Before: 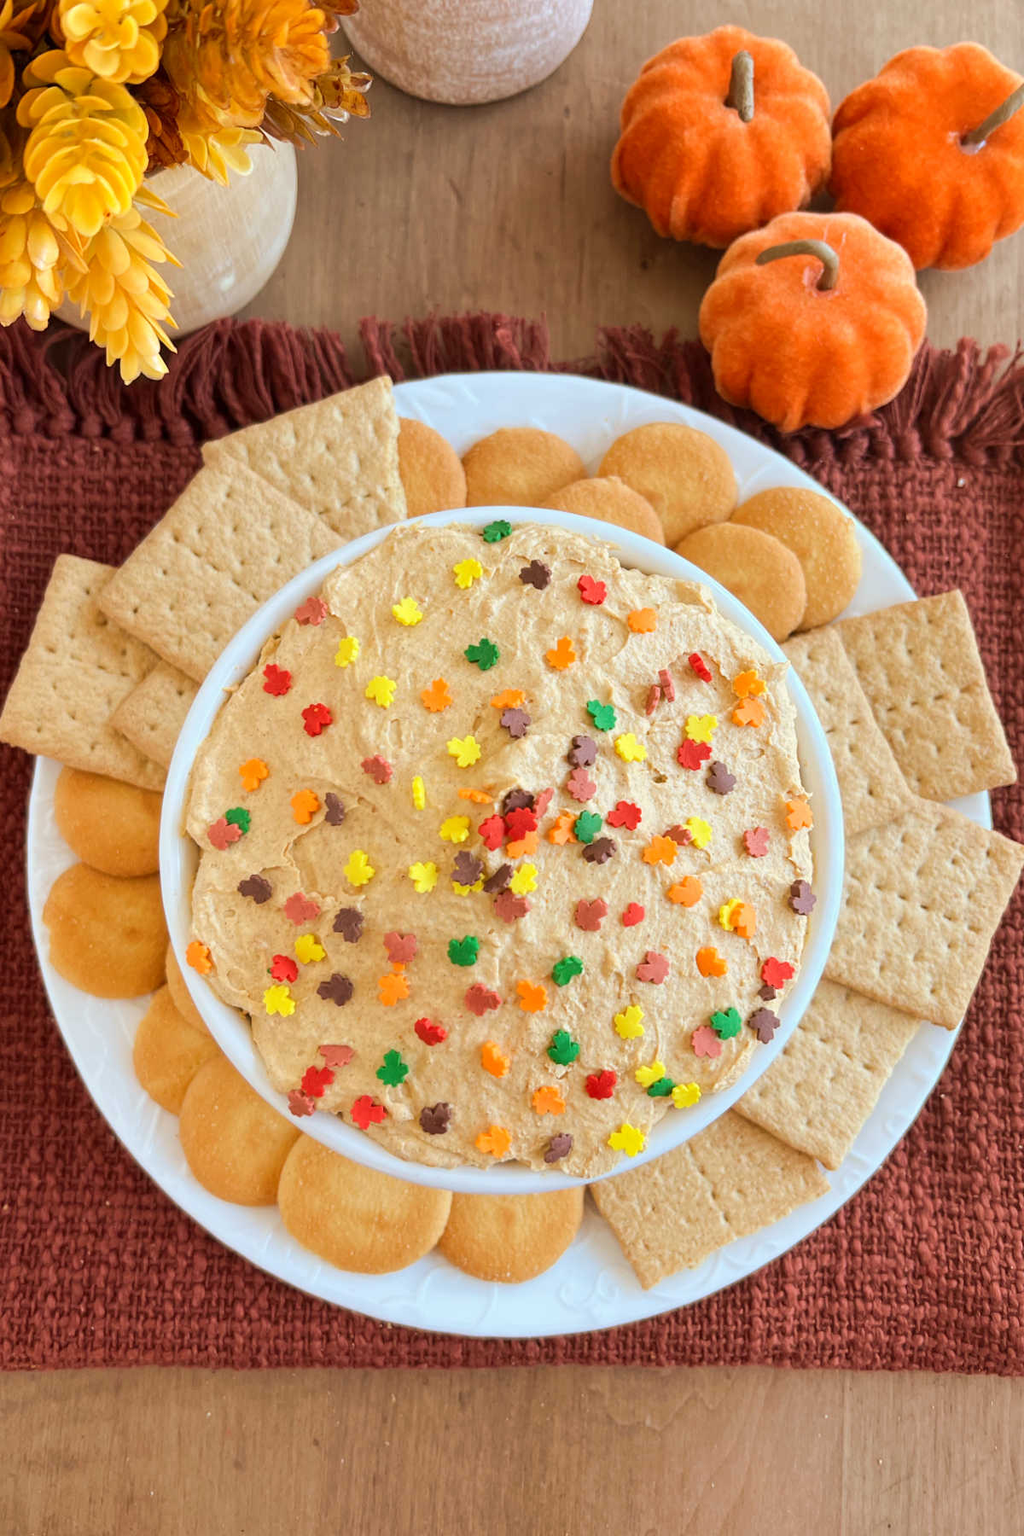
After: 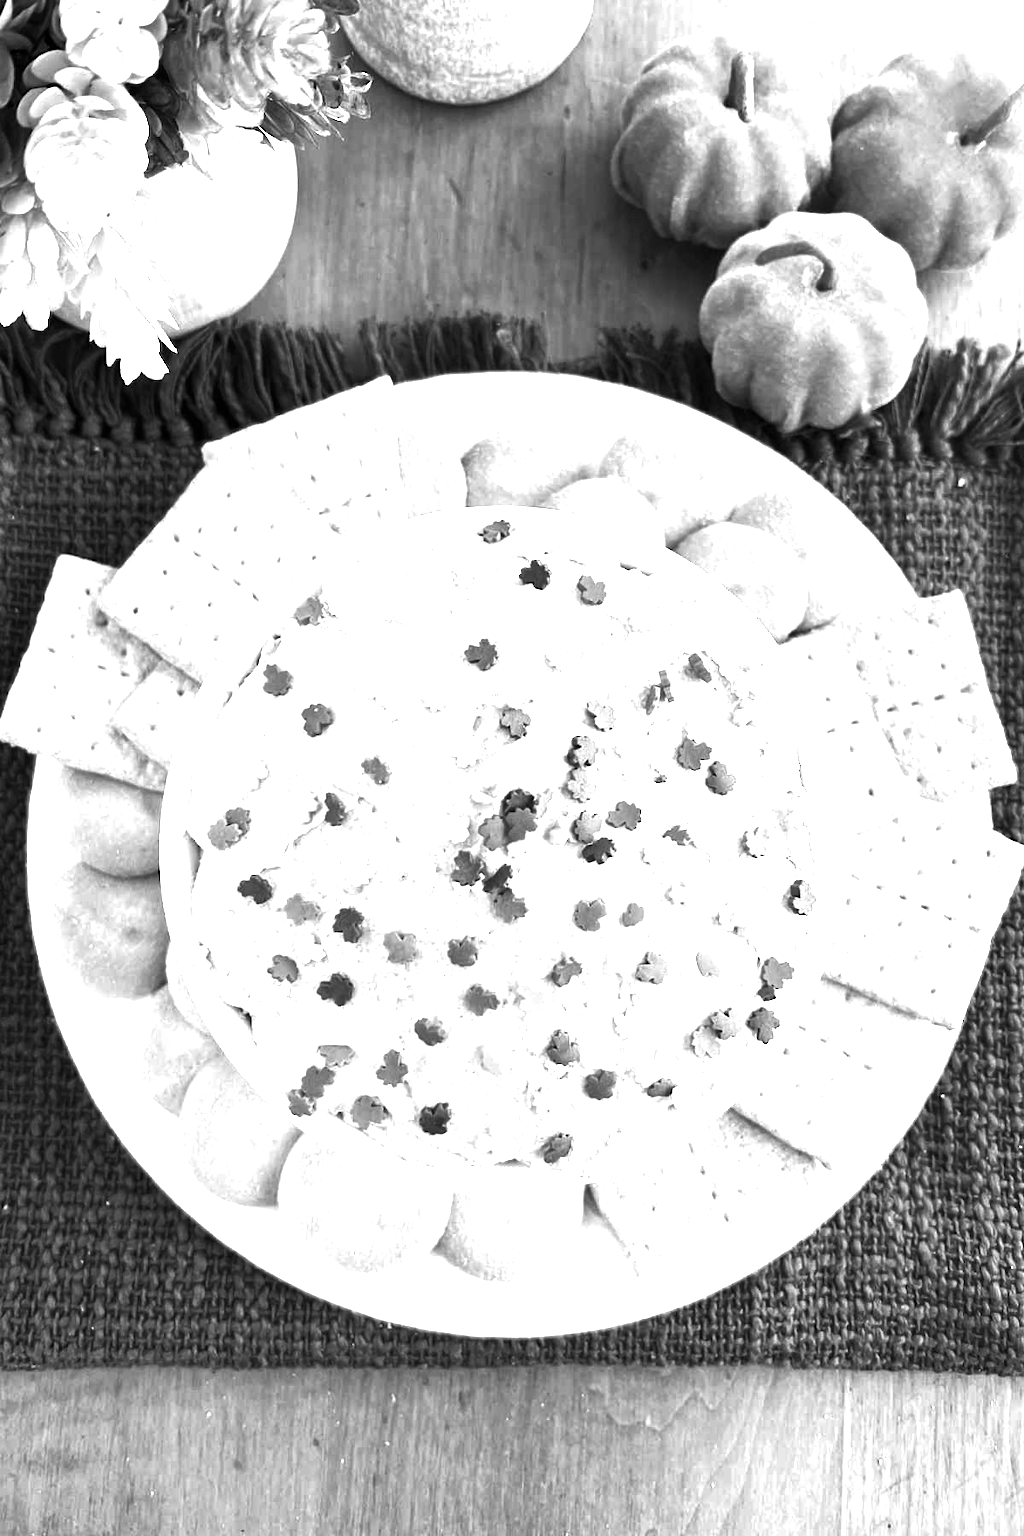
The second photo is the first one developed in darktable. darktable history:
contrast brightness saturation: saturation -1
color balance rgb: linear chroma grading › shadows -30%, linear chroma grading › global chroma 35%, perceptual saturation grading › global saturation 75%, perceptual saturation grading › shadows -30%, perceptual brilliance grading › highlights 75%, perceptual brilliance grading › shadows -30%, global vibrance 35%
